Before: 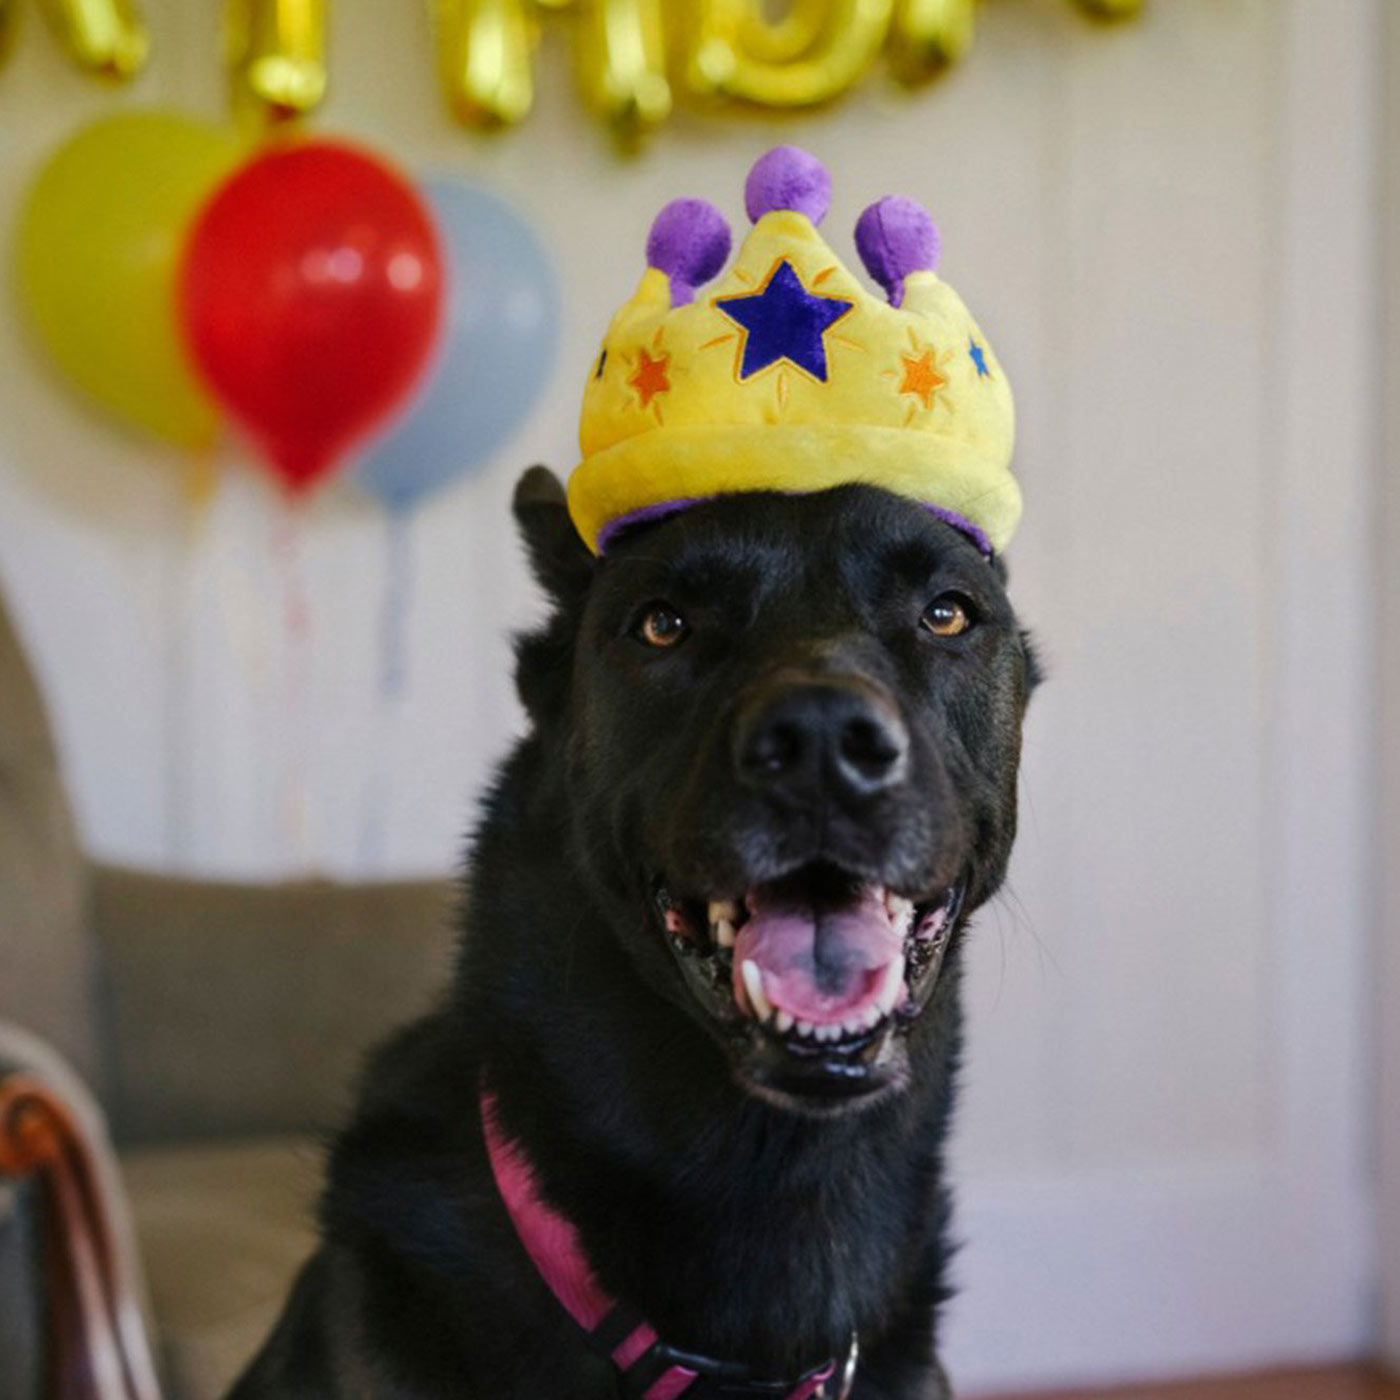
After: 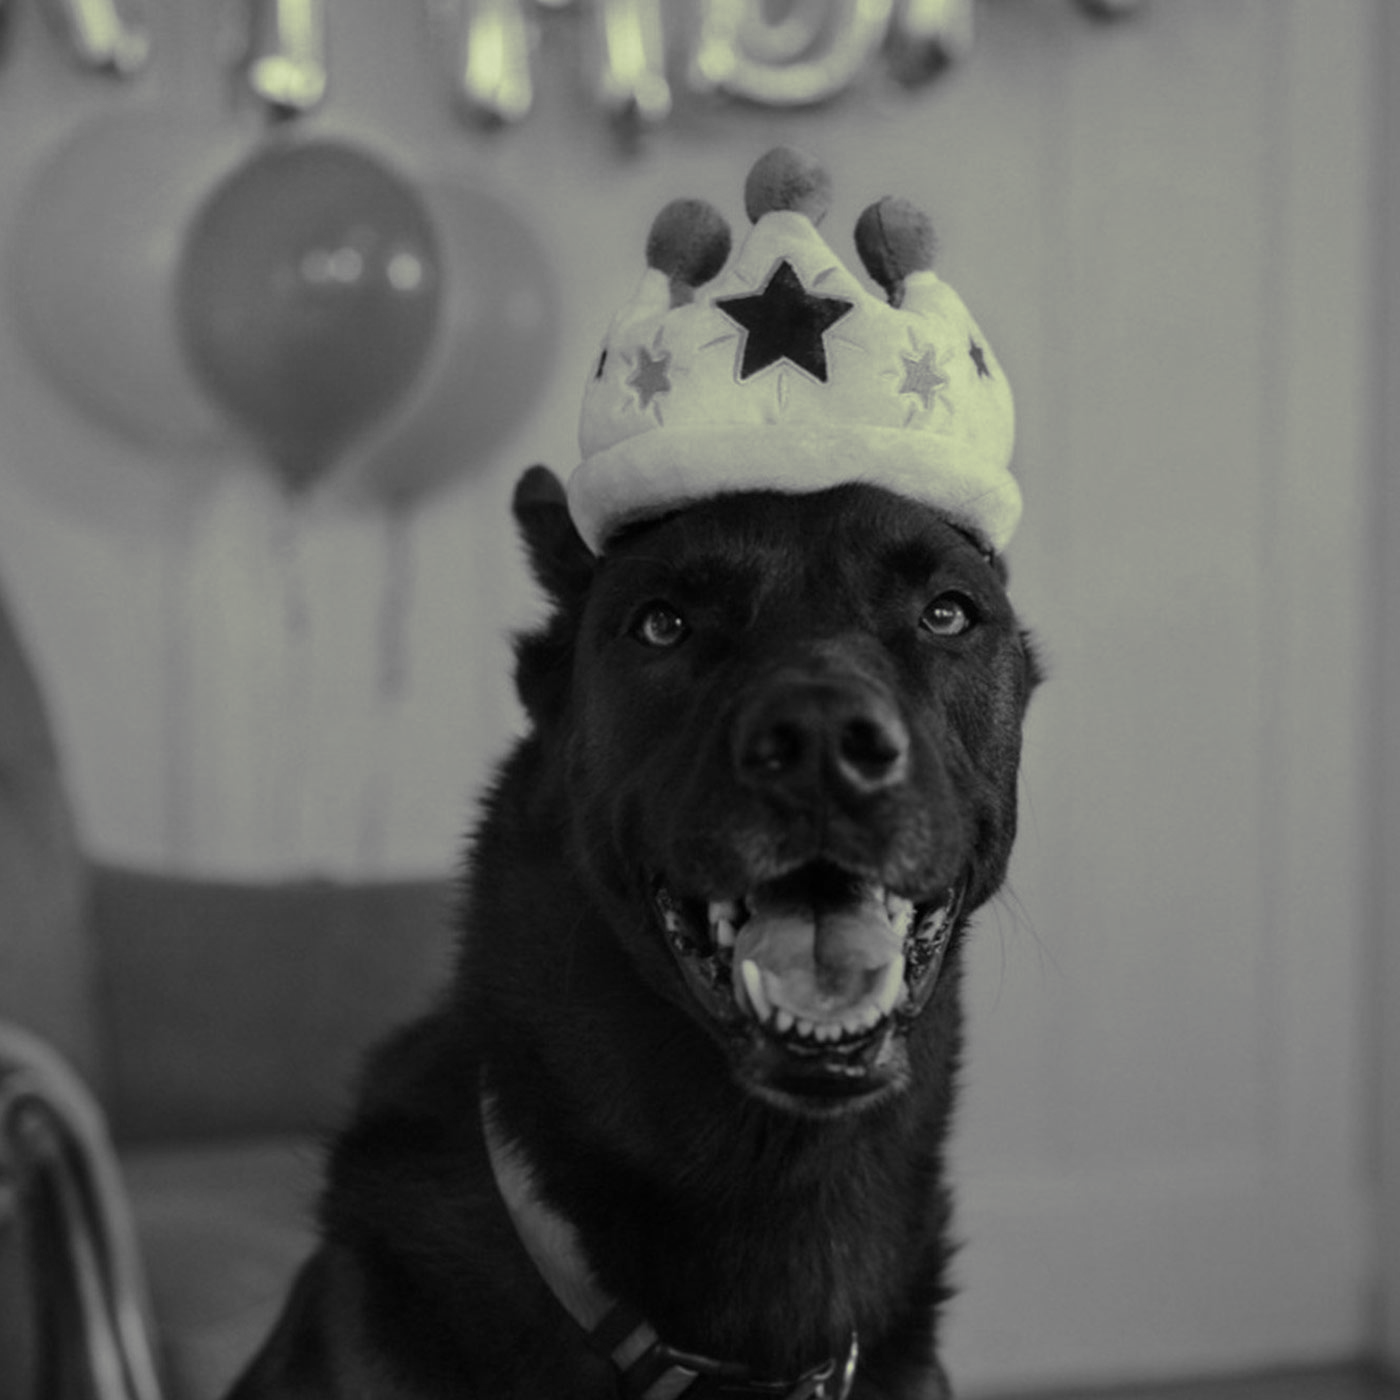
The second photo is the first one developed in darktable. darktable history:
split-toning: shadows › hue 290.82°, shadows › saturation 0.34, highlights › saturation 0.38, balance 0, compress 50%
monochrome: a 79.32, b 81.83, size 1.1
